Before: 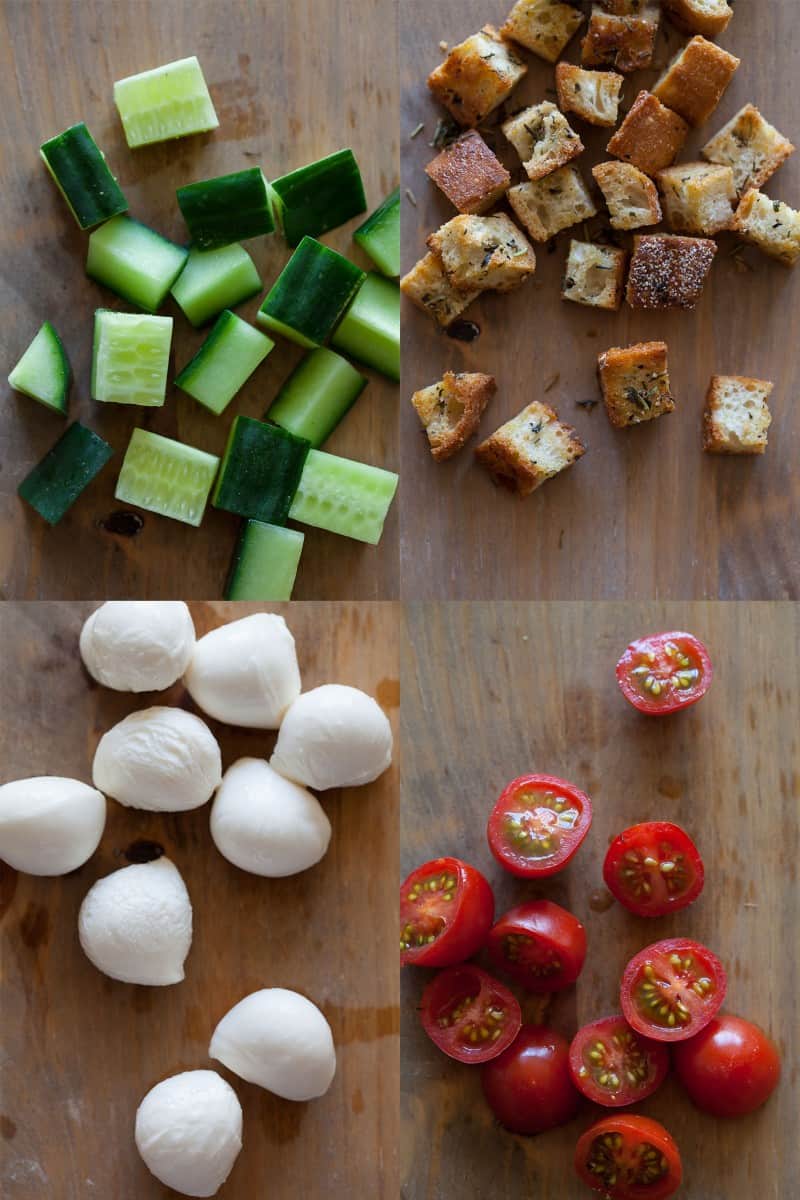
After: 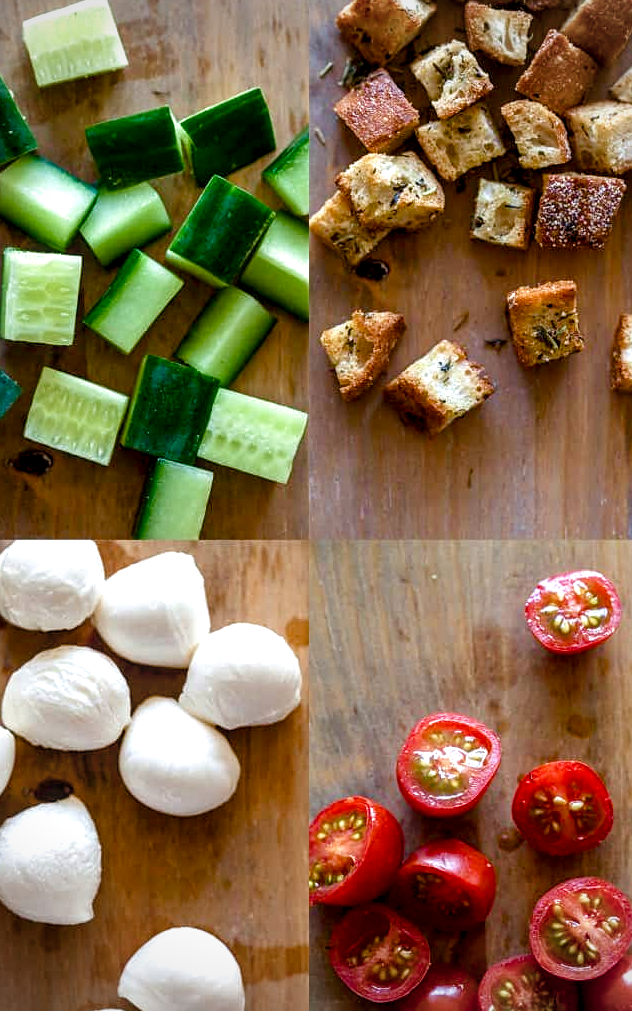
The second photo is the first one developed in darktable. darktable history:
color balance rgb: linear chroma grading › shadows 31.629%, linear chroma grading › global chroma -1.592%, linear chroma grading › mid-tones 3.981%, perceptual saturation grading › global saturation 20%, perceptual saturation grading › highlights -49.177%, perceptual saturation grading › shadows 26.061%
crop: left 11.434%, top 5.149%, right 9.552%, bottom 10.6%
velvia: on, module defaults
local contrast: detail 138%
exposure: black level correction 0.001, exposure 0.498 EV, compensate exposure bias true, compensate highlight preservation false
sharpen: amount 0.206
vignetting: fall-off radius 60.82%
